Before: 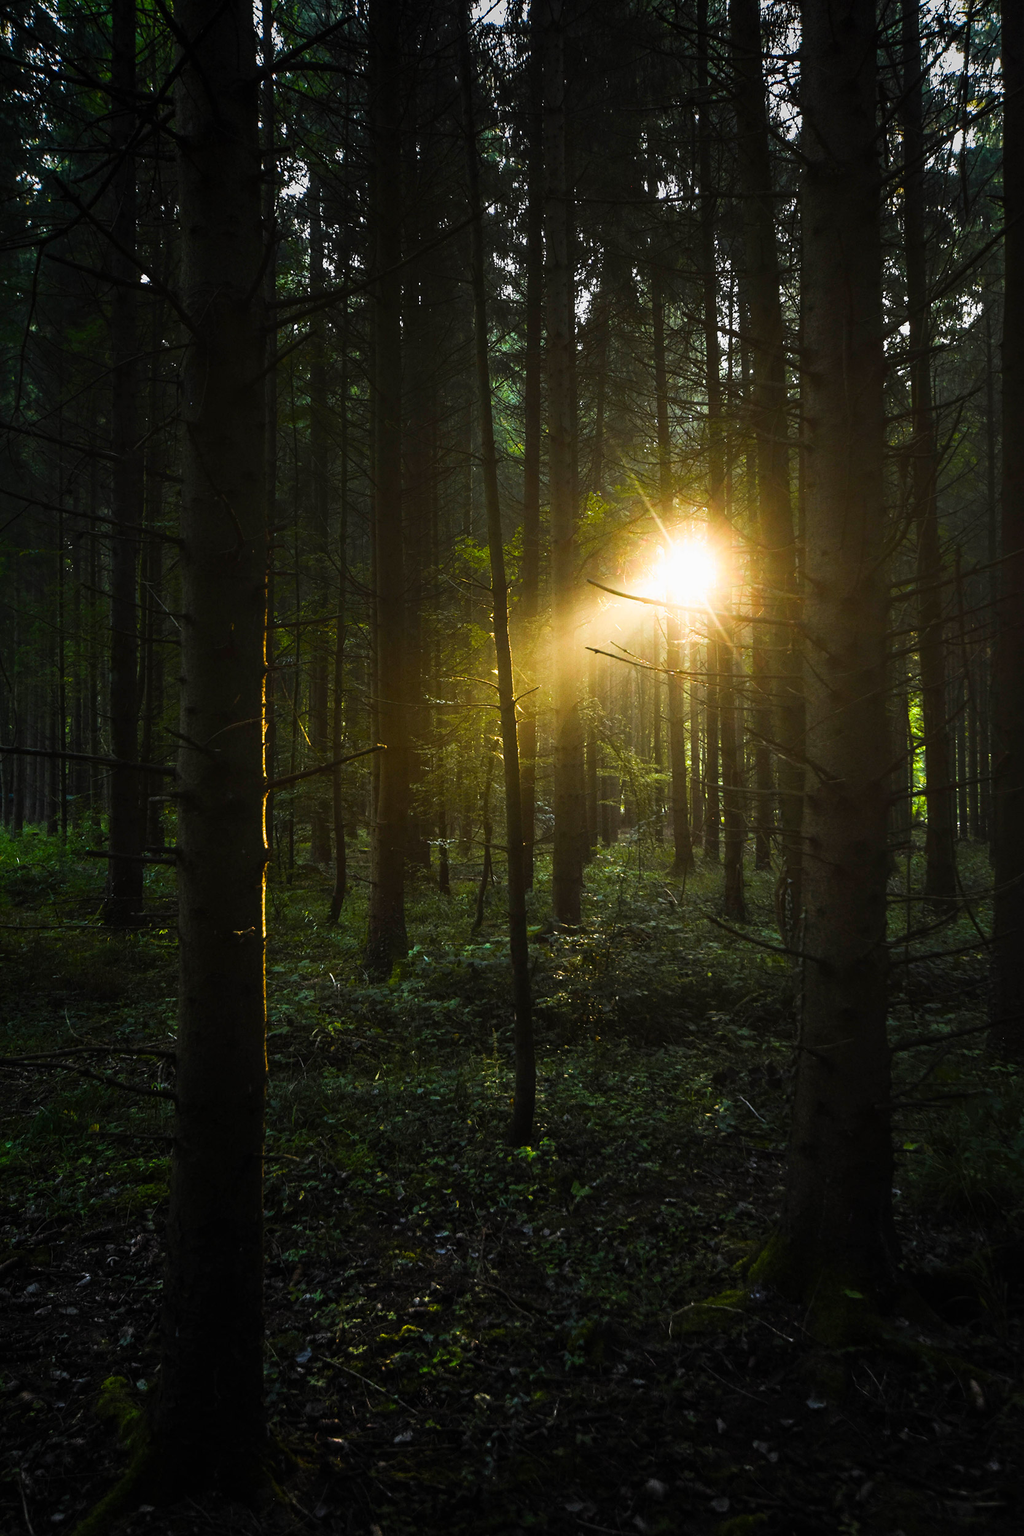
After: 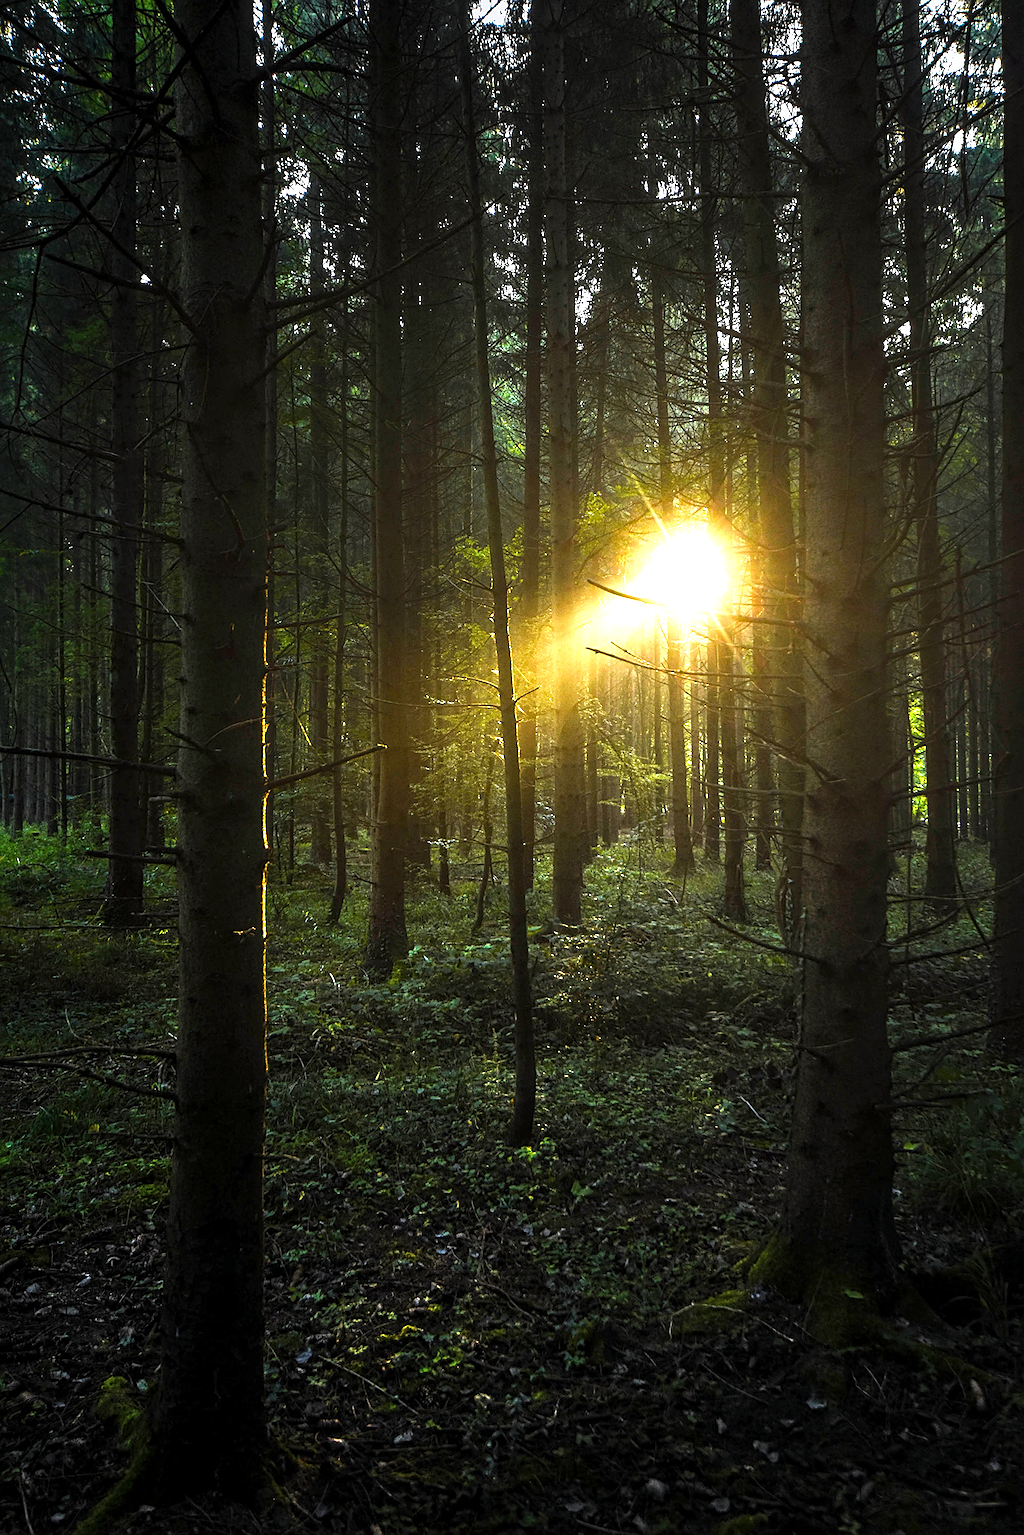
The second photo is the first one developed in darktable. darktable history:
haze removal: compatibility mode true, adaptive false
exposure: exposure 0.991 EV, compensate highlight preservation false
local contrast: on, module defaults
sharpen: on, module defaults
